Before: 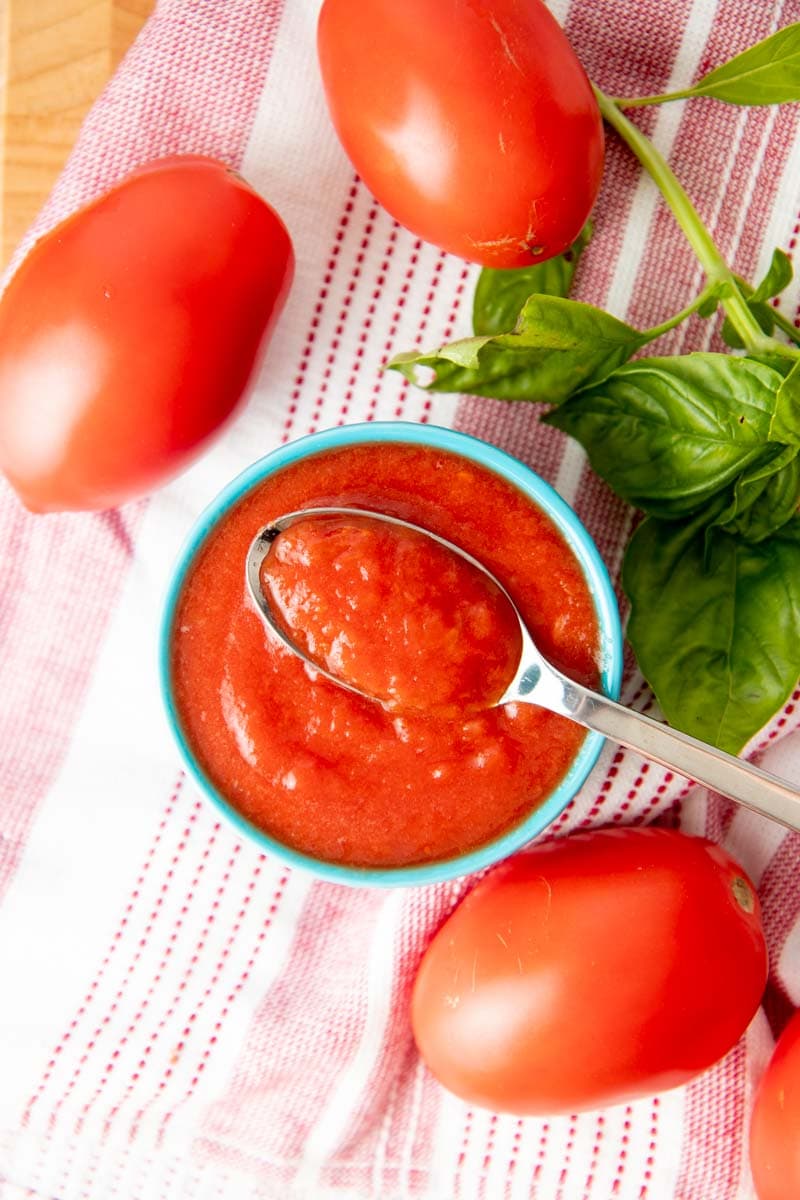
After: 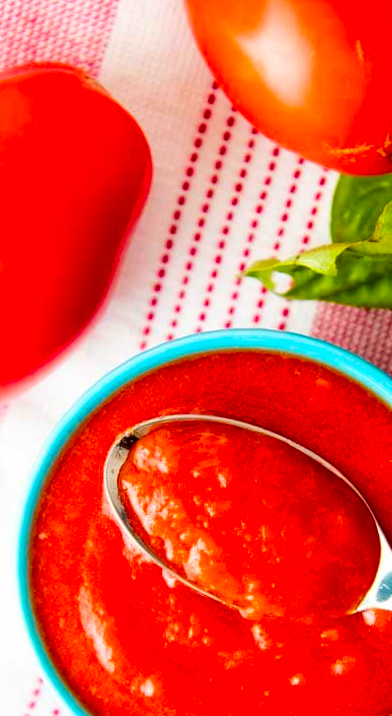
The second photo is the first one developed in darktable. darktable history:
contrast brightness saturation: contrast 0.13, brightness -0.061, saturation 0.163
crop: left 17.867%, top 7.757%, right 33.034%, bottom 32.53%
color balance rgb: perceptual saturation grading › global saturation 29.5%, perceptual brilliance grading › mid-tones 10.425%, perceptual brilliance grading › shadows 15.353%, global vibrance 14.58%
